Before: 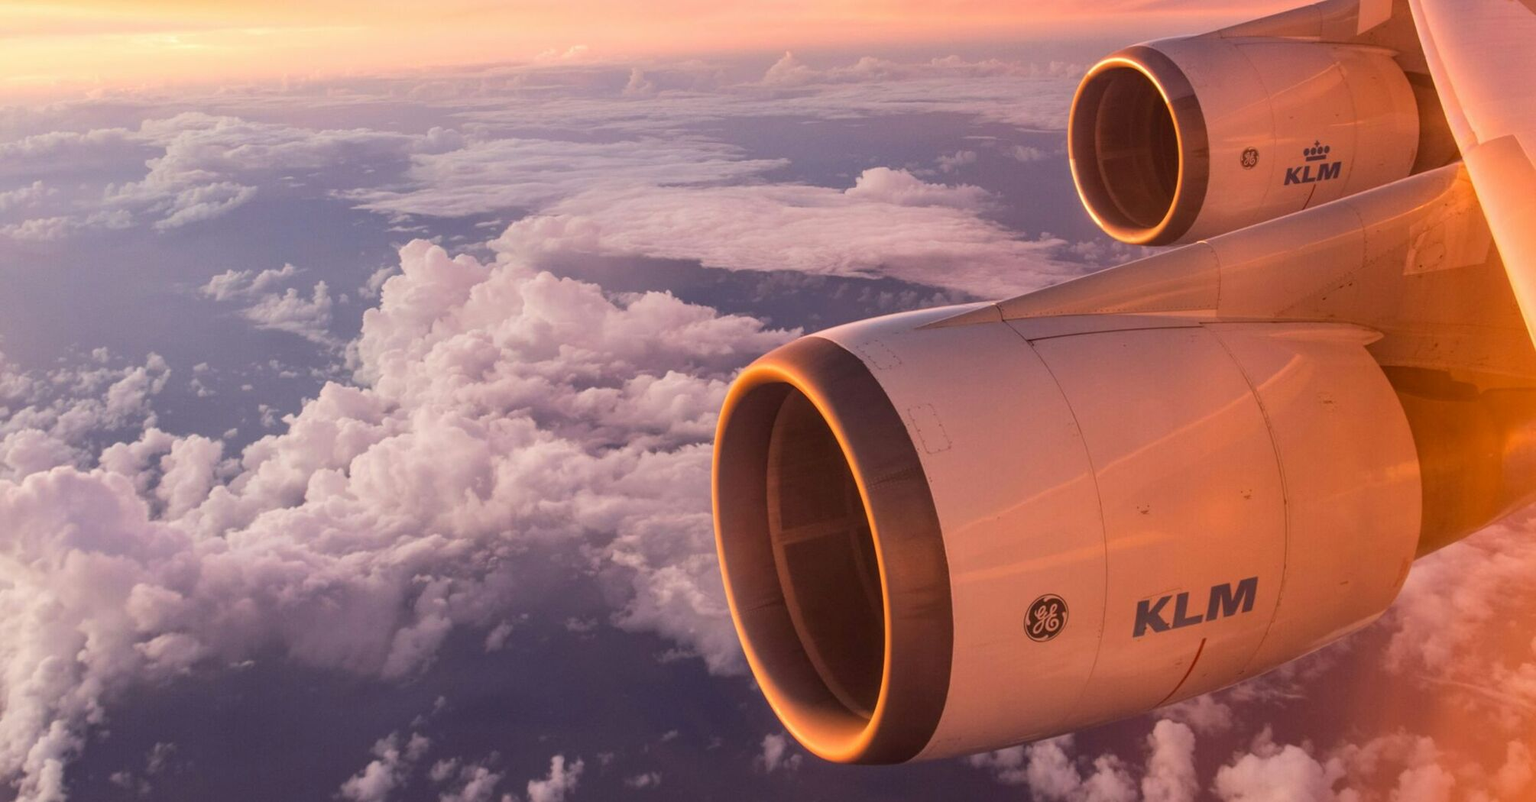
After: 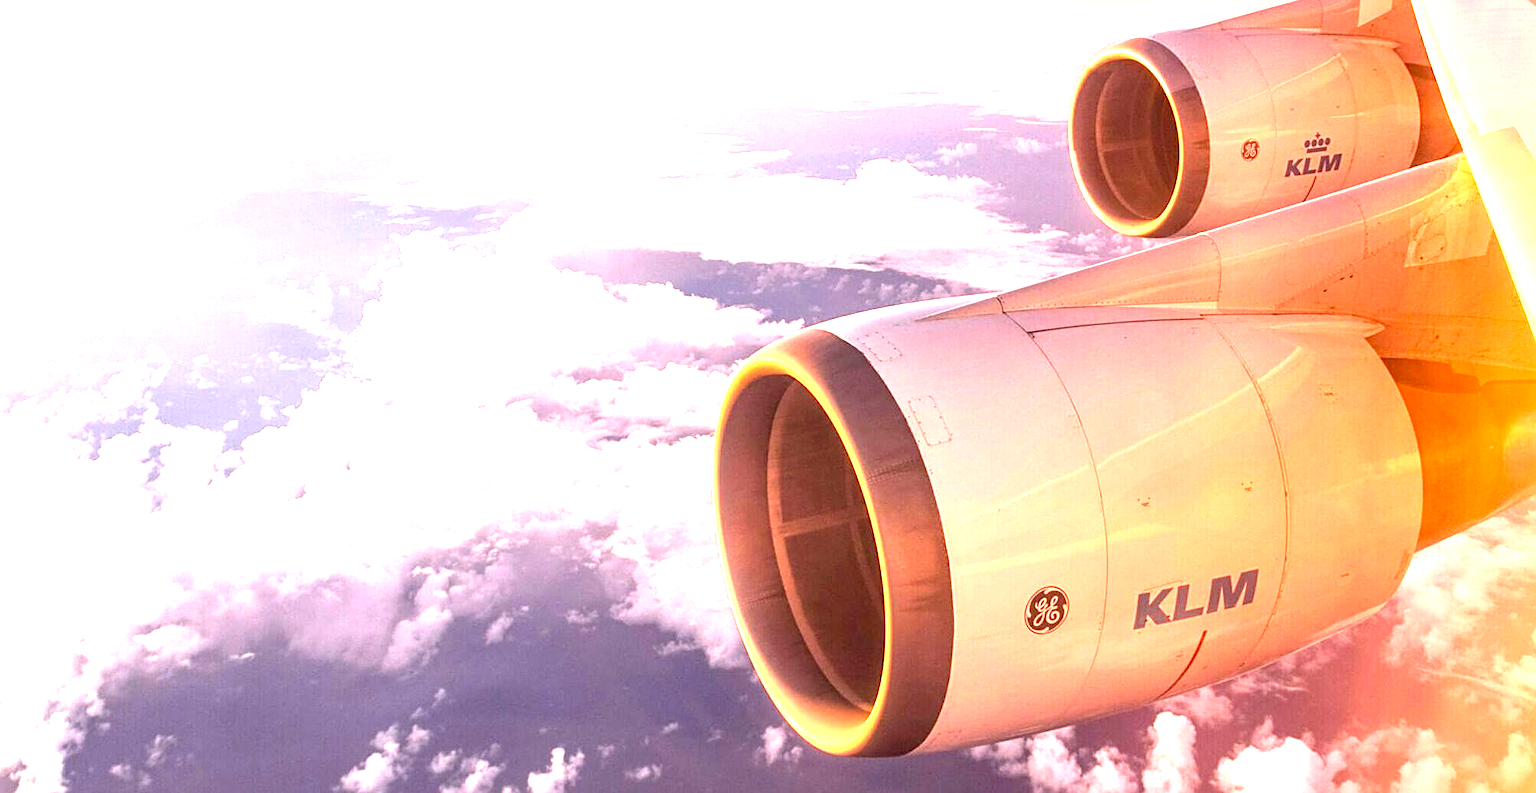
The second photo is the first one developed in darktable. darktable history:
exposure: black level correction 0.001, exposure 2 EV, compensate highlight preservation false
crop: top 1.049%, right 0.001%
local contrast: highlights 83%, shadows 81%
color correction: highlights a* -0.137, highlights b* 0.137
levels: levels [0, 0.474, 0.947]
sharpen: on, module defaults
